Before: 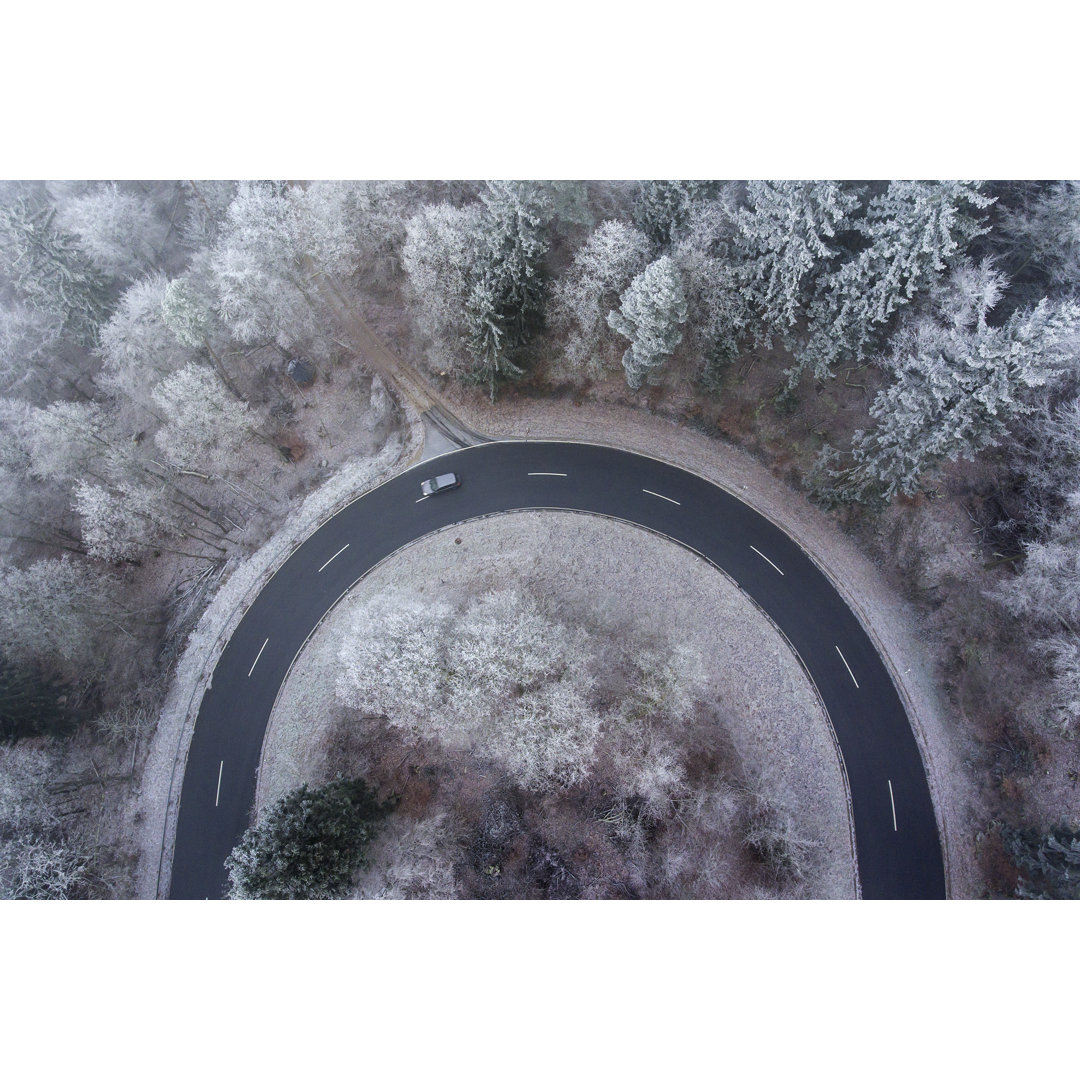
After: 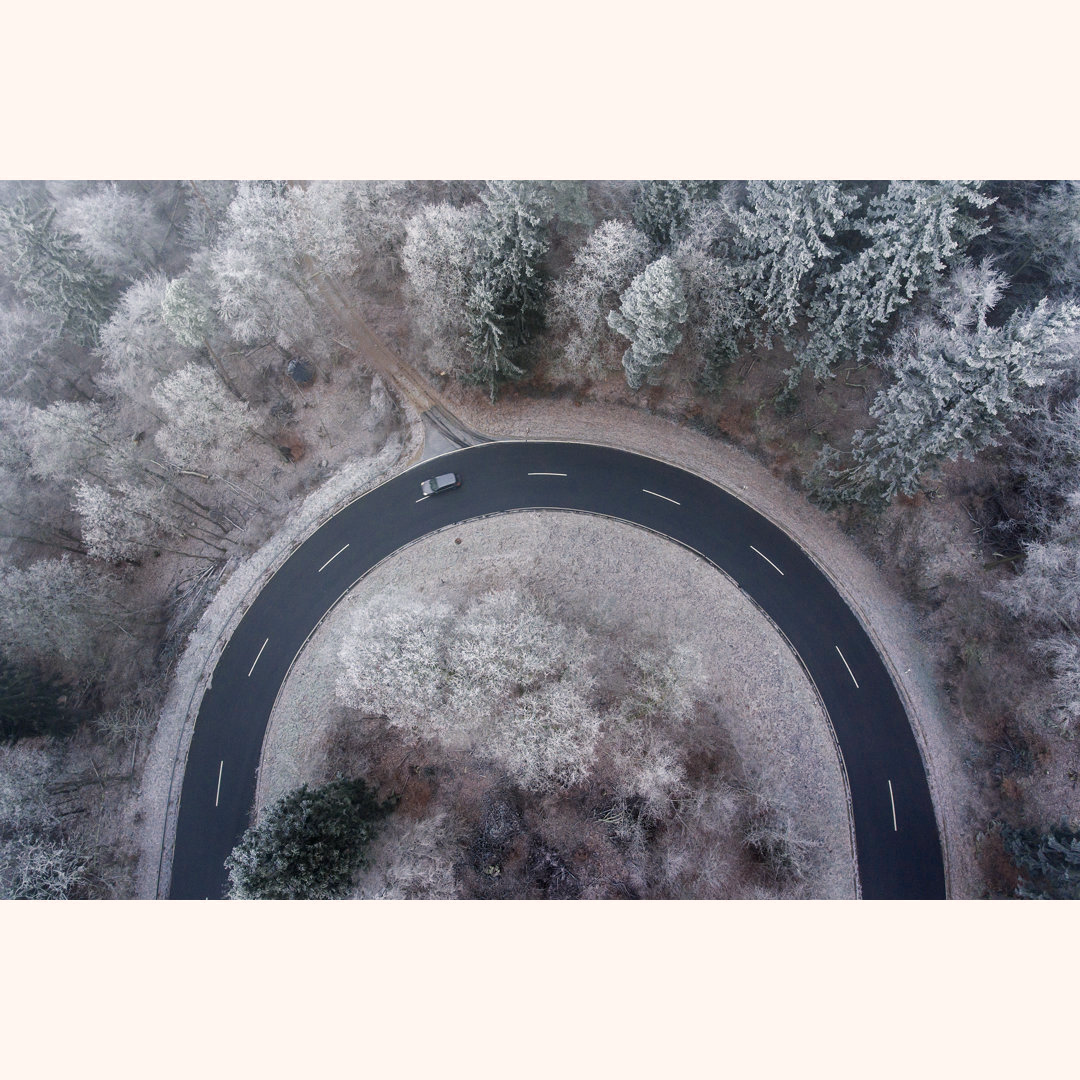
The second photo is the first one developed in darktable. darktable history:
color balance rgb: highlights gain › chroma 1.728%, highlights gain › hue 56.71°, perceptual saturation grading › global saturation 0.025%, global vibrance 15.773%, saturation formula JzAzBz (2021)
color zones: curves: ch0 [(0, 0.5) (0.125, 0.4) (0.25, 0.5) (0.375, 0.4) (0.5, 0.4) (0.625, 0.35) (0.75, 0.35) (0.875, 0.5)]; ch1 [(0, 0.35) (0.125, 0.45) (0.25, 0.35) (0.375, 0.35) (0.5, 0.35) (0.625, 0.35) (0.75, 0.45) (0.875, 0.35)]; ch2 [(0, 0.6) (0.125, 0.5) (0.25, 0.5) (0.375, 0.6) (0.5, 0.6) (0.625, 0.5) (0.75, 0.5) (0.875, 0.5)]
